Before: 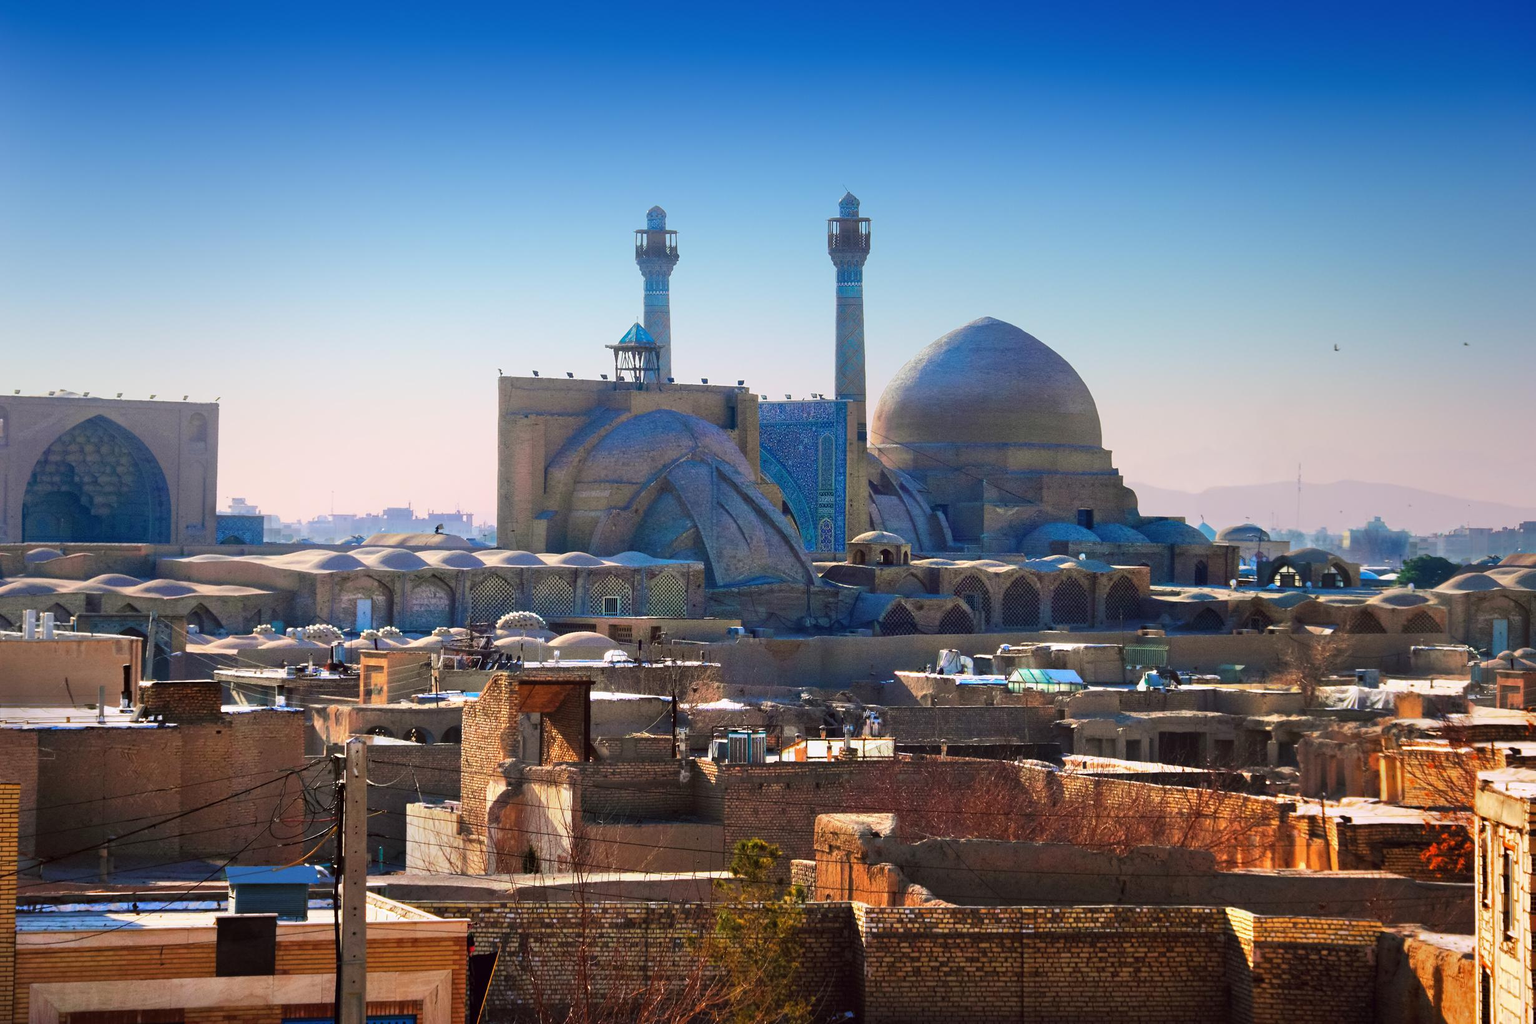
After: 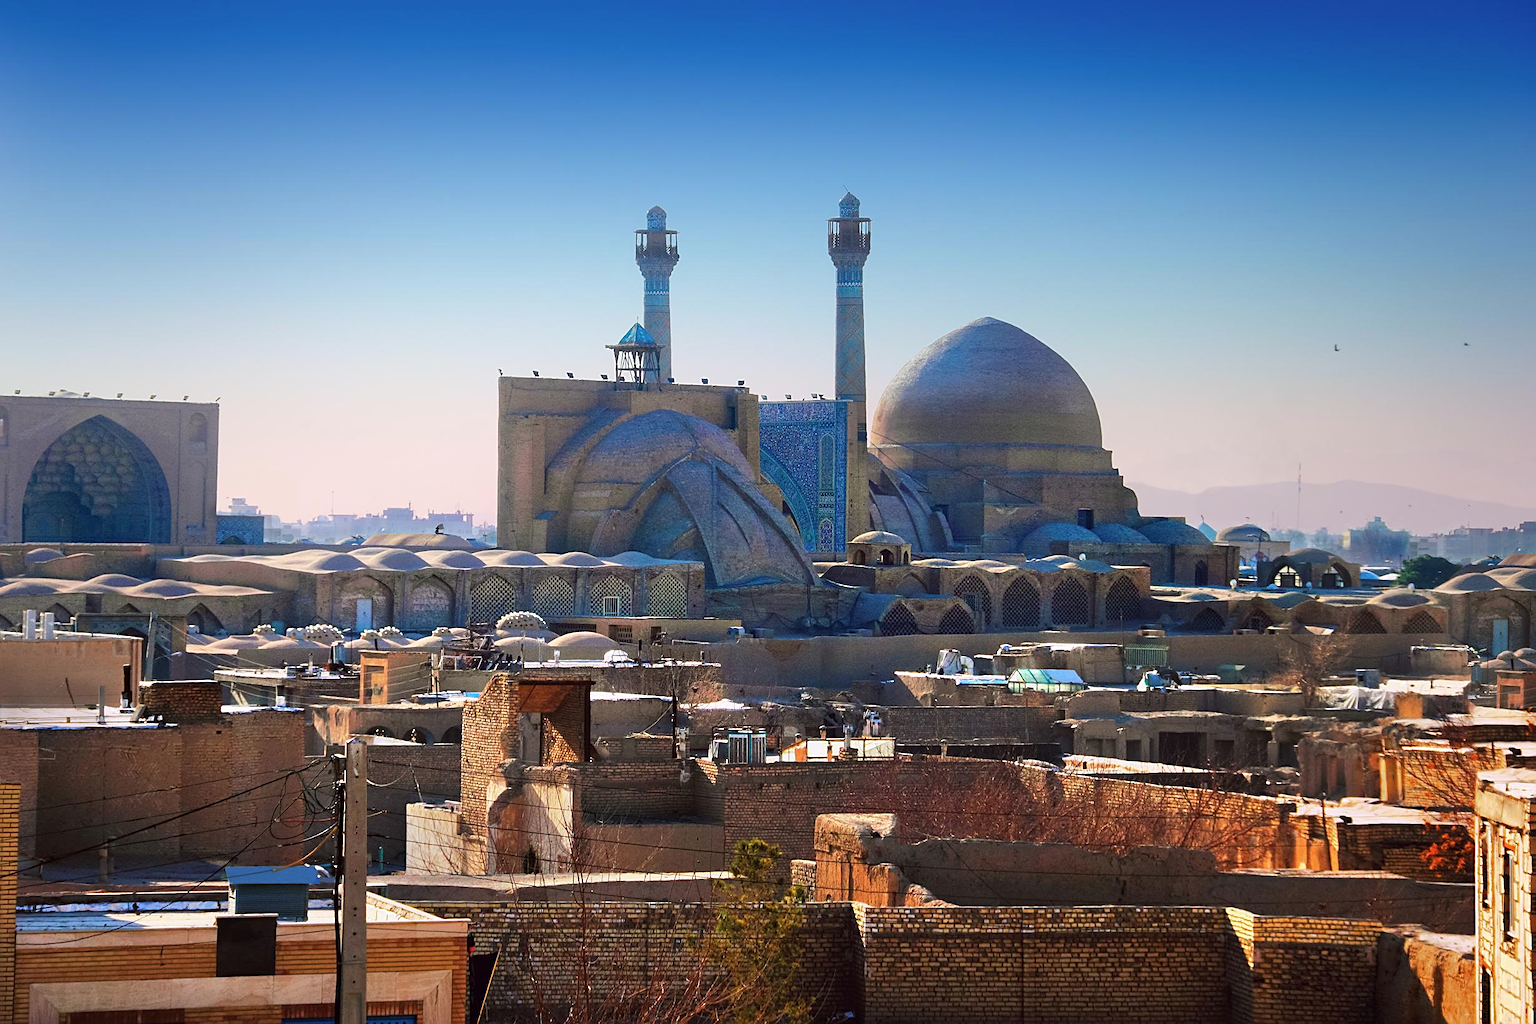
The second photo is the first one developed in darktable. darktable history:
contrast brightness saturation: saturation -0.05
sharpen: on, module defaults
